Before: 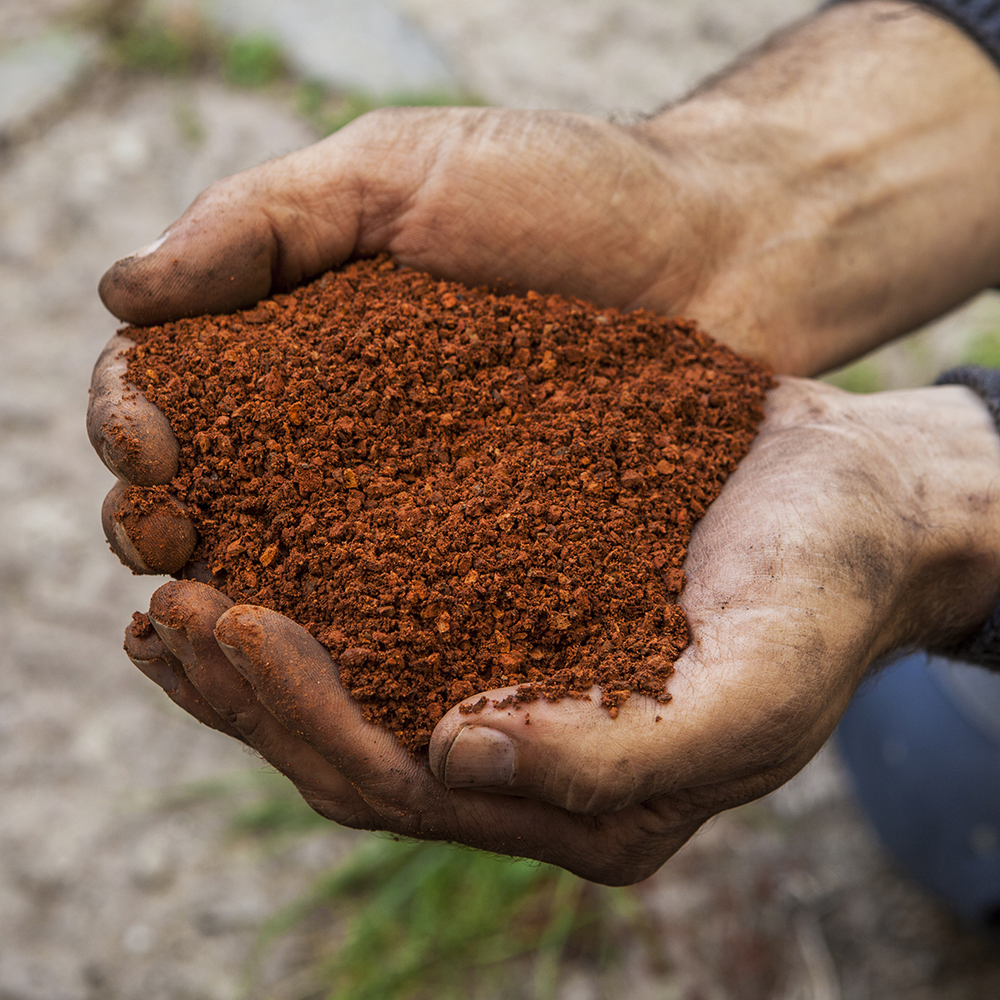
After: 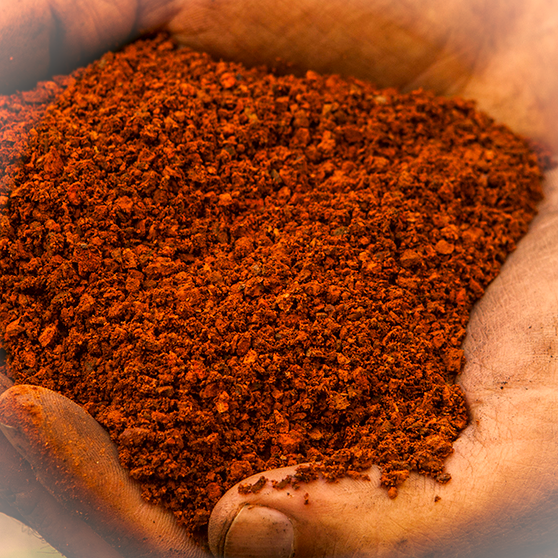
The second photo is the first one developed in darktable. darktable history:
color correction: highlights a* 17.94, highlights b* 35.39, shadows a* 1.48, shadows b* 6.42, saturation 1.01
crop and rotate: left 22.13%, top 22.054%, right 22.026%, bottom 22.102%
vignetting: fall-off start 100%, brightness 0.3, saturation 0
